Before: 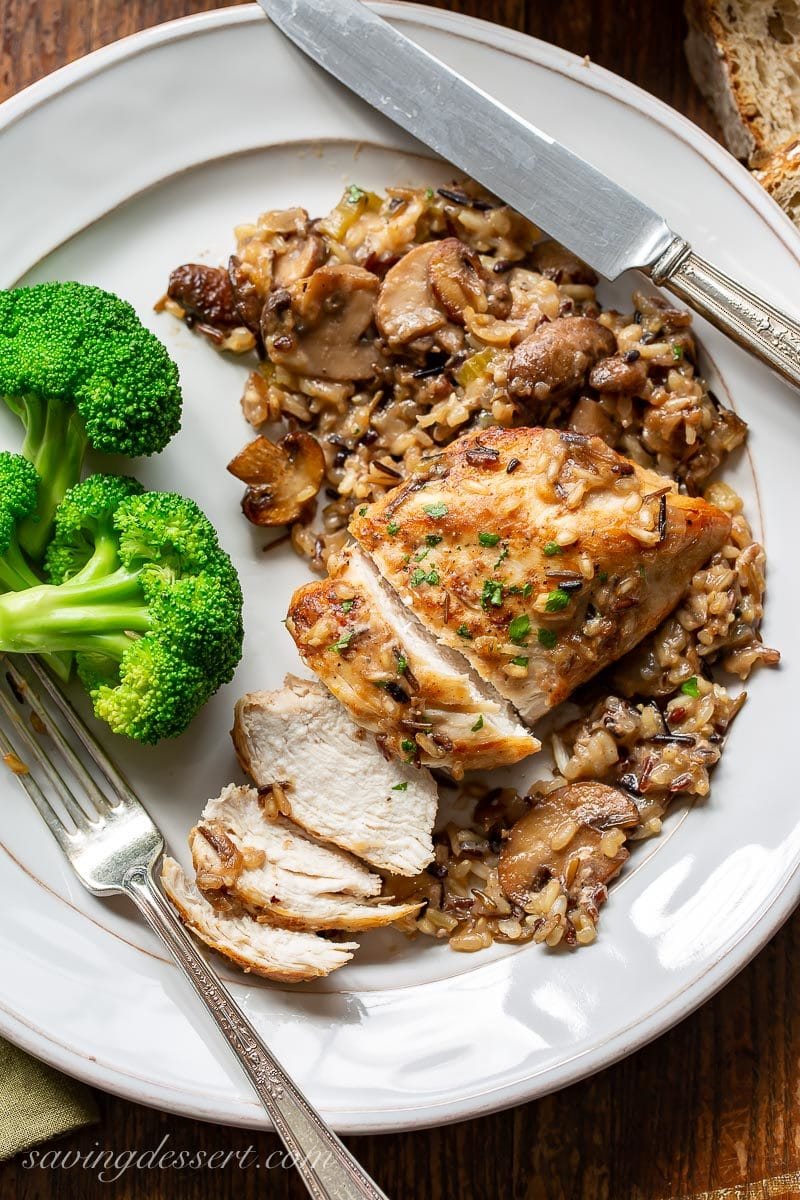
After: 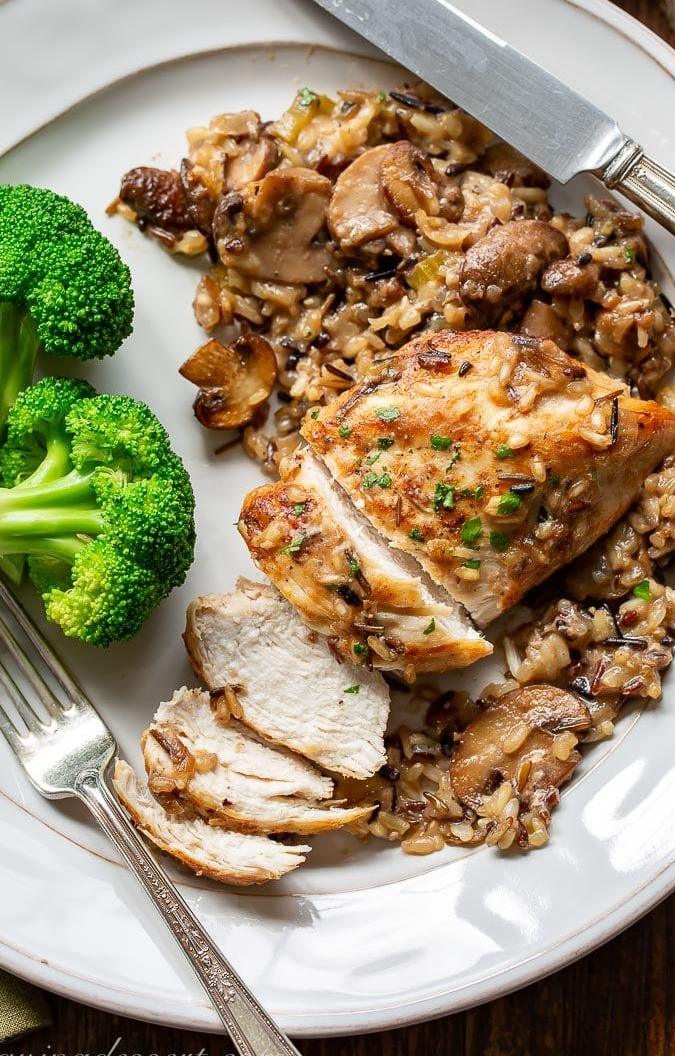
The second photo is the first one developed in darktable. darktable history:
crop: left 6.026%, top 8.147%, right 9.544%, bottom 3.829%
